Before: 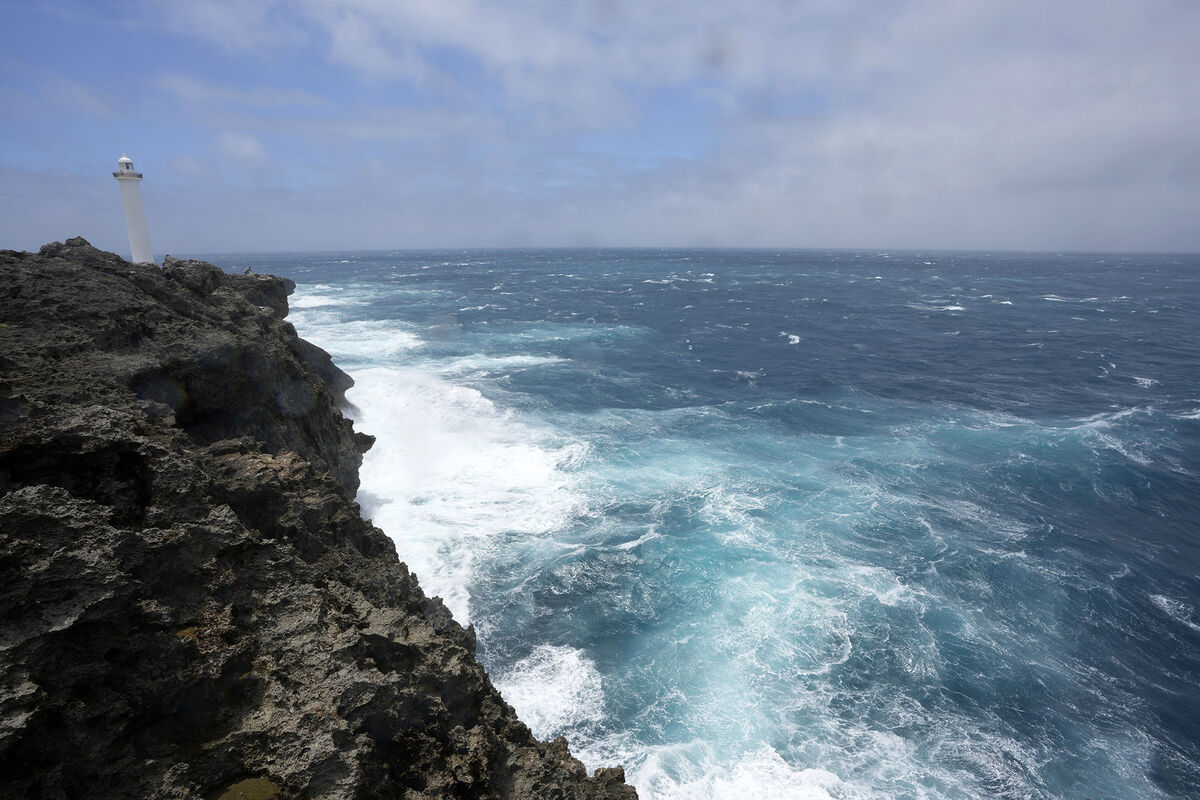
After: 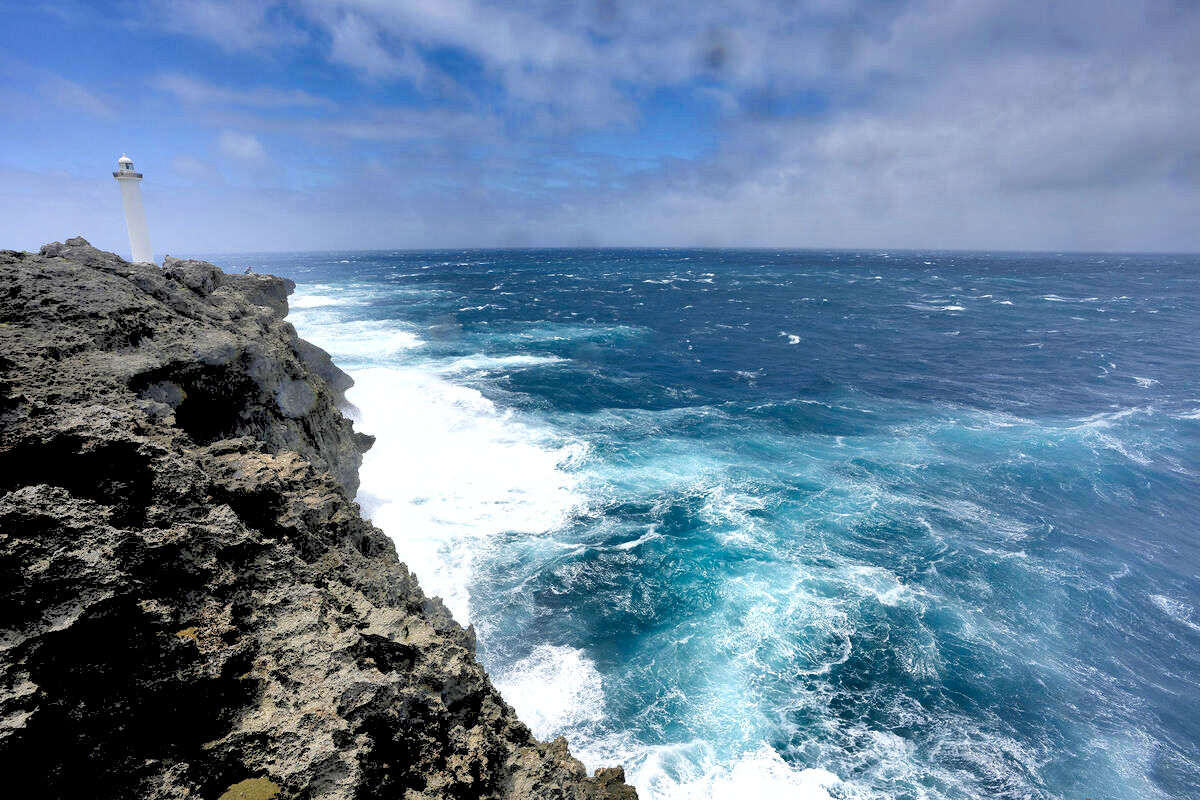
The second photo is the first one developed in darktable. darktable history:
shadows and highlights: shadows 19.13, highlights -83.41, soften with gaussian
levels: levels [0.093, 0.434, 0.988]
exposure: exposure 0.636 EV, compensate highlight preservation false
rgb levels: preserve colors sum RGB, levels [[0.038, 0.433, 0.934], [0, 0.5, 1], [0, 0.5, 1]]
color balance: on, module defaults
local contrast: mode bilateral grid, contrast 15, coarseness 36, detail 105%, midtone range 0.2
